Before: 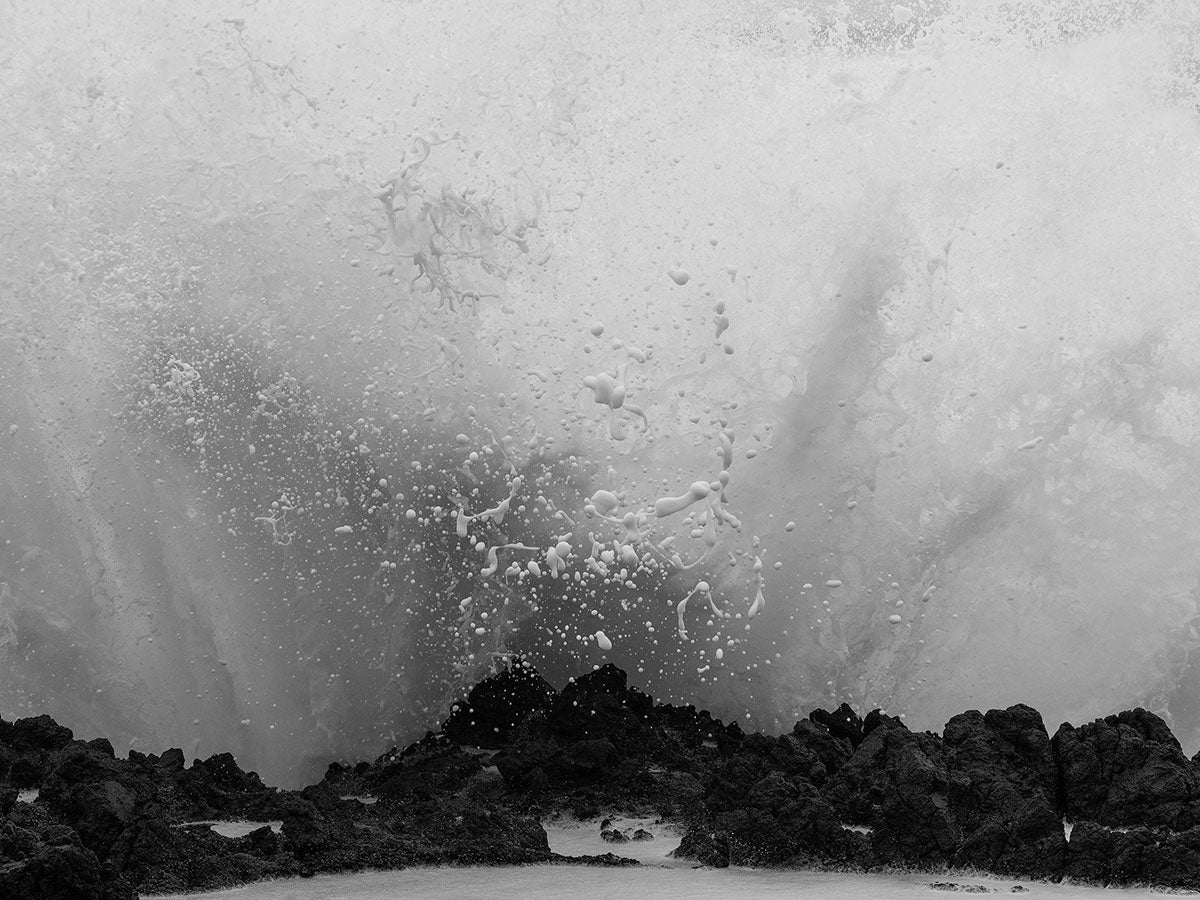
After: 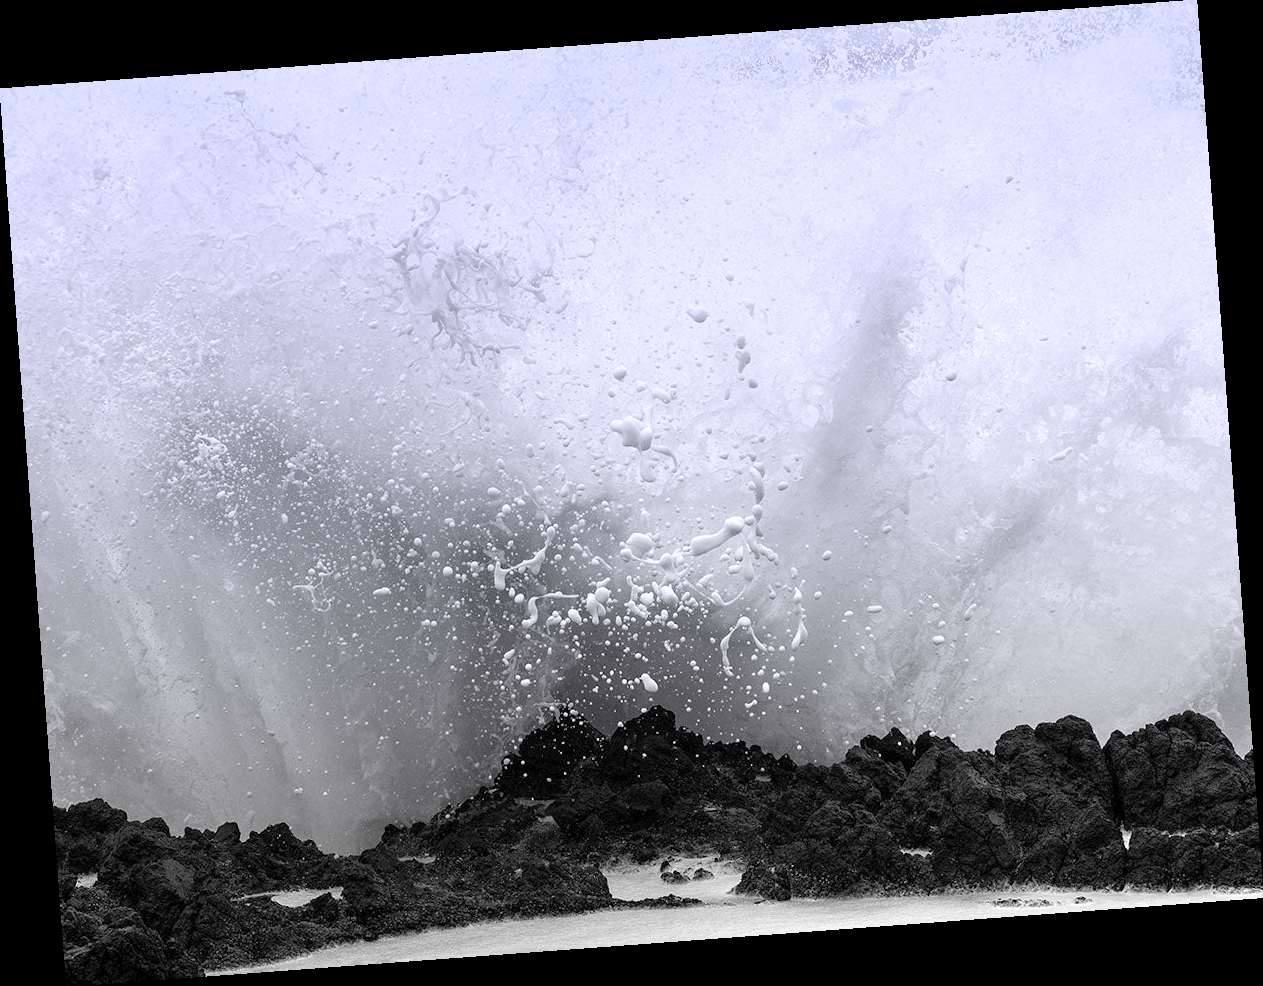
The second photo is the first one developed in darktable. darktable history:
rotate and perspective: rotation -4.25°, automatic cropping off
graduated density: hue 238.83°, saturation 50%
exposure: black level correction 0.001, exposure 0.955 EV, compensate exposure bias true, compensate highlight preservation false
